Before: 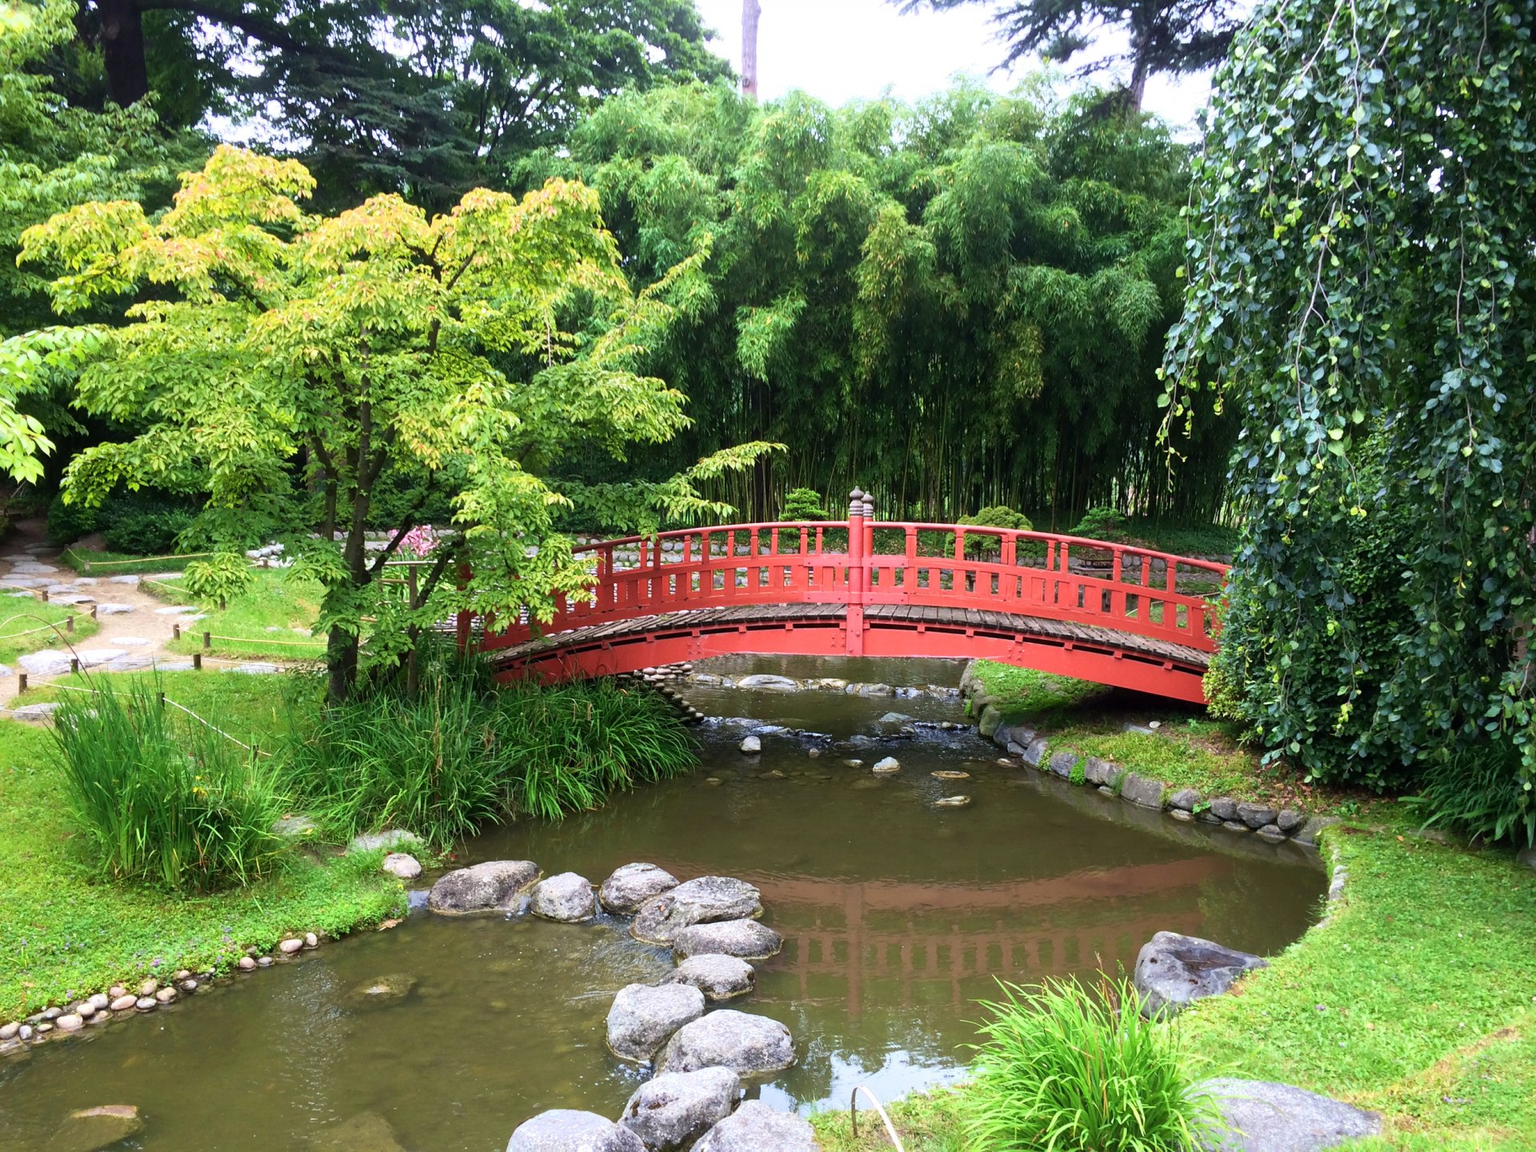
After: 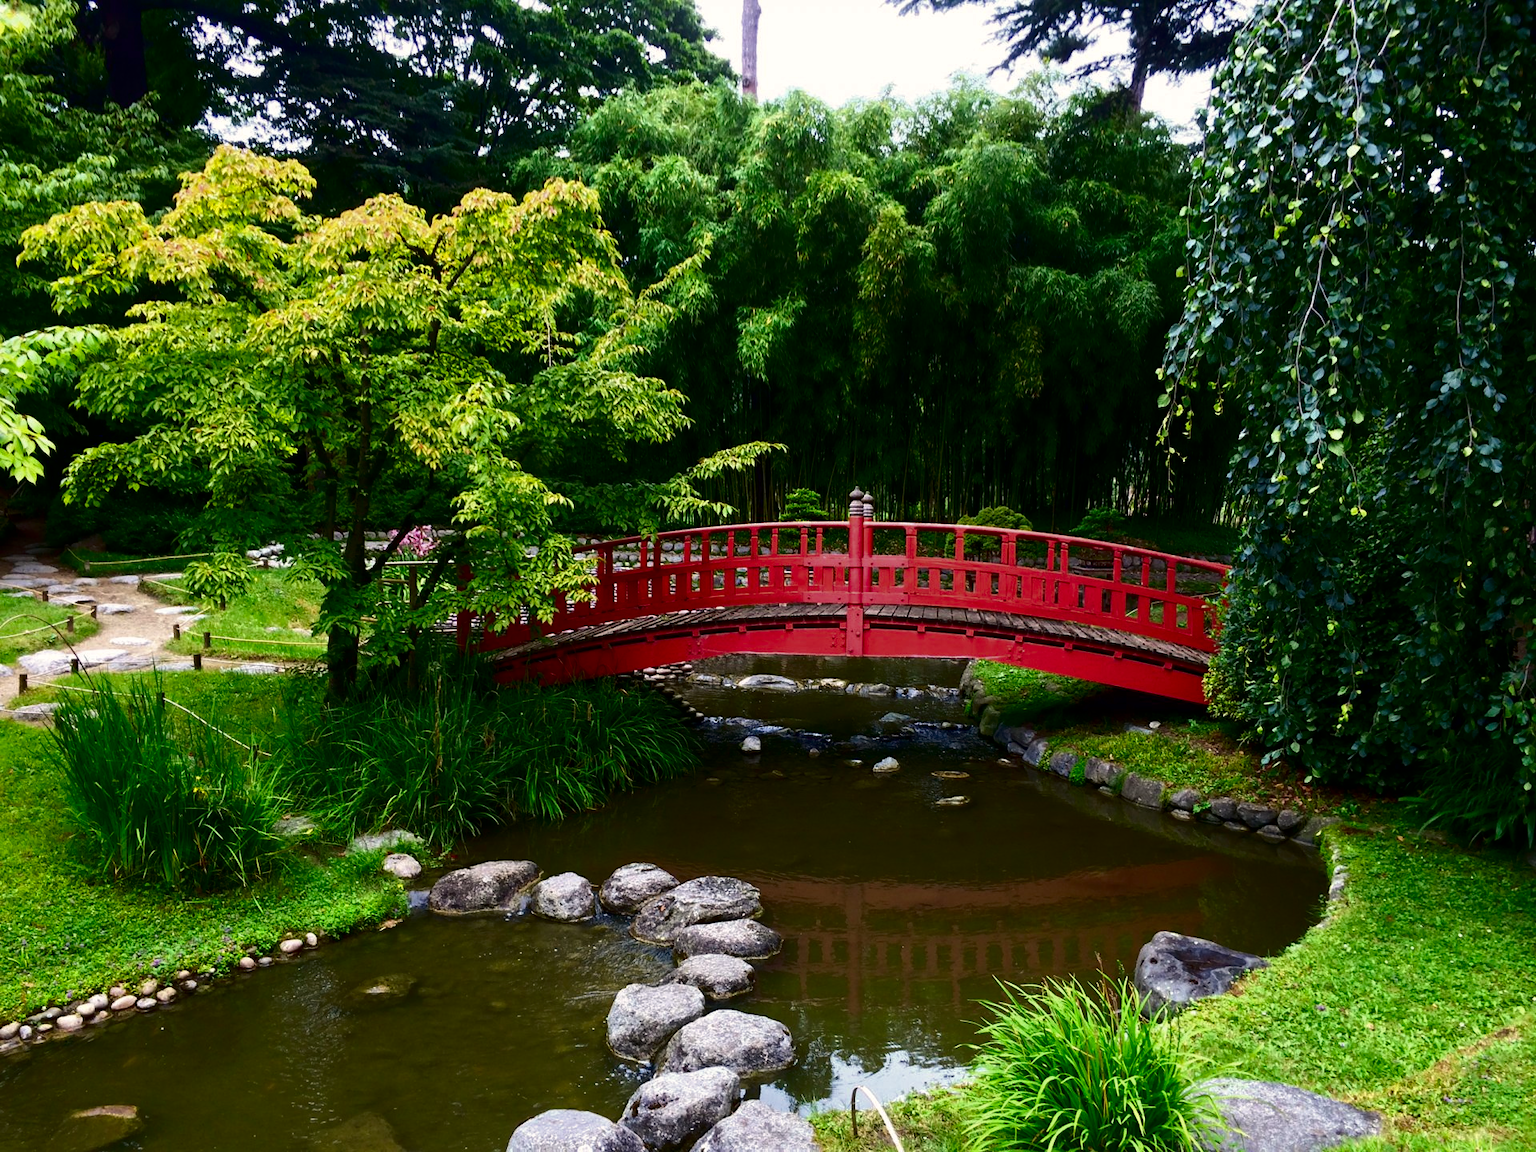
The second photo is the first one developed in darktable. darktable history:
contrast brightness saturation: brightness -0.52
color correction: highlights a* 0.816, highlights b* 2.78, saturation 1.1
